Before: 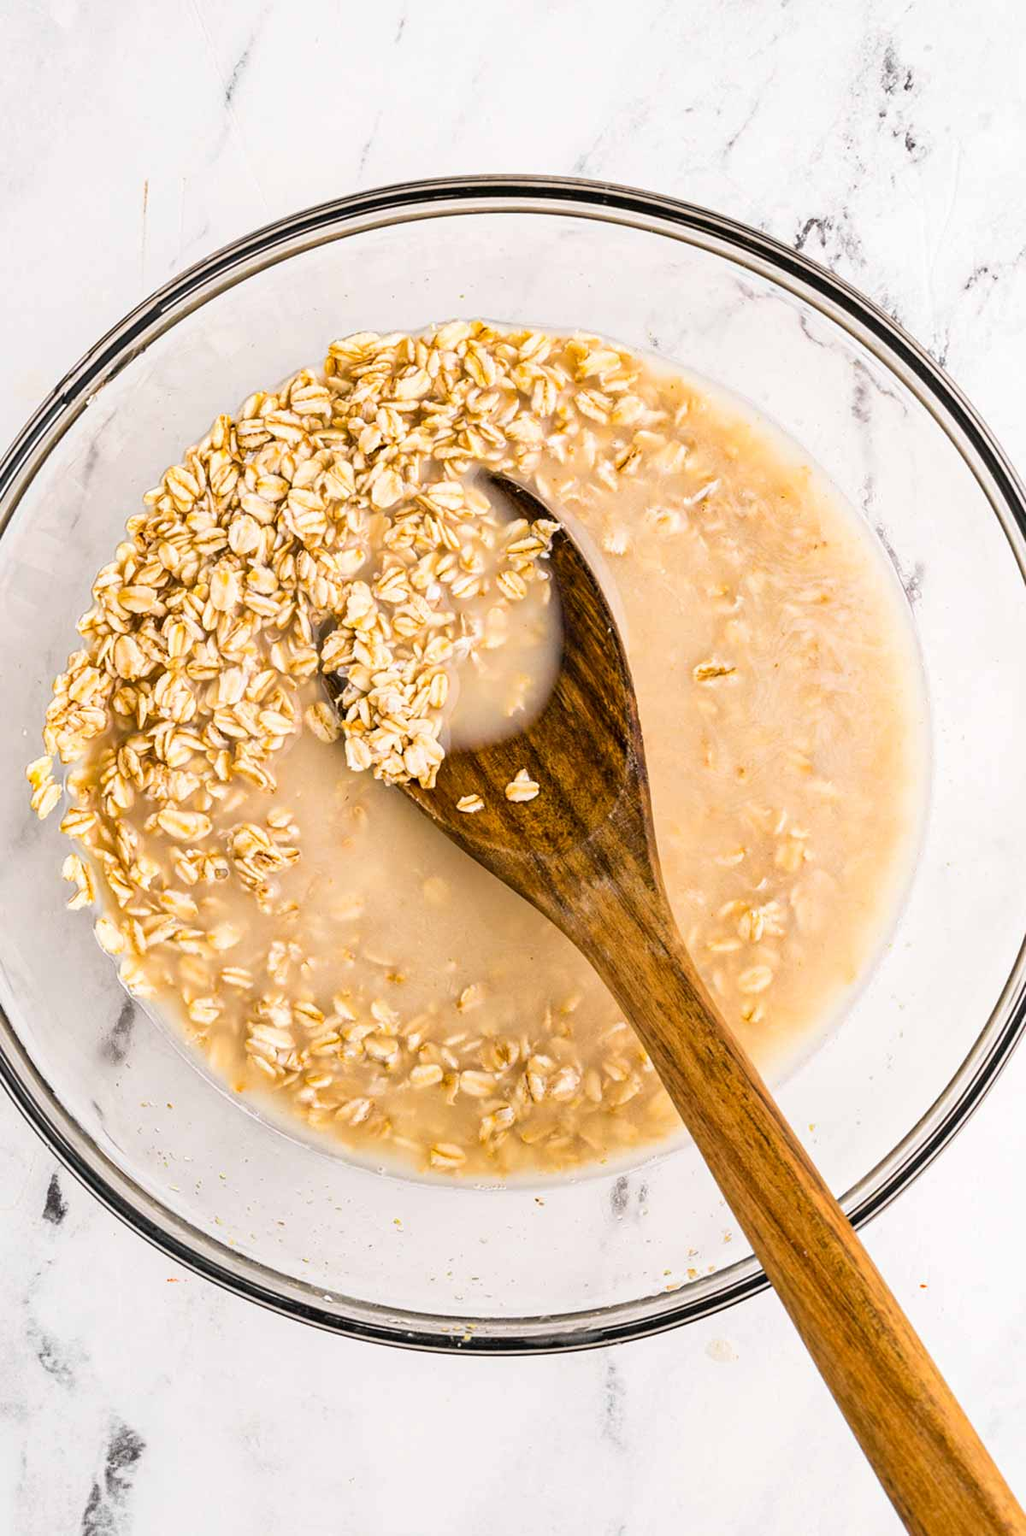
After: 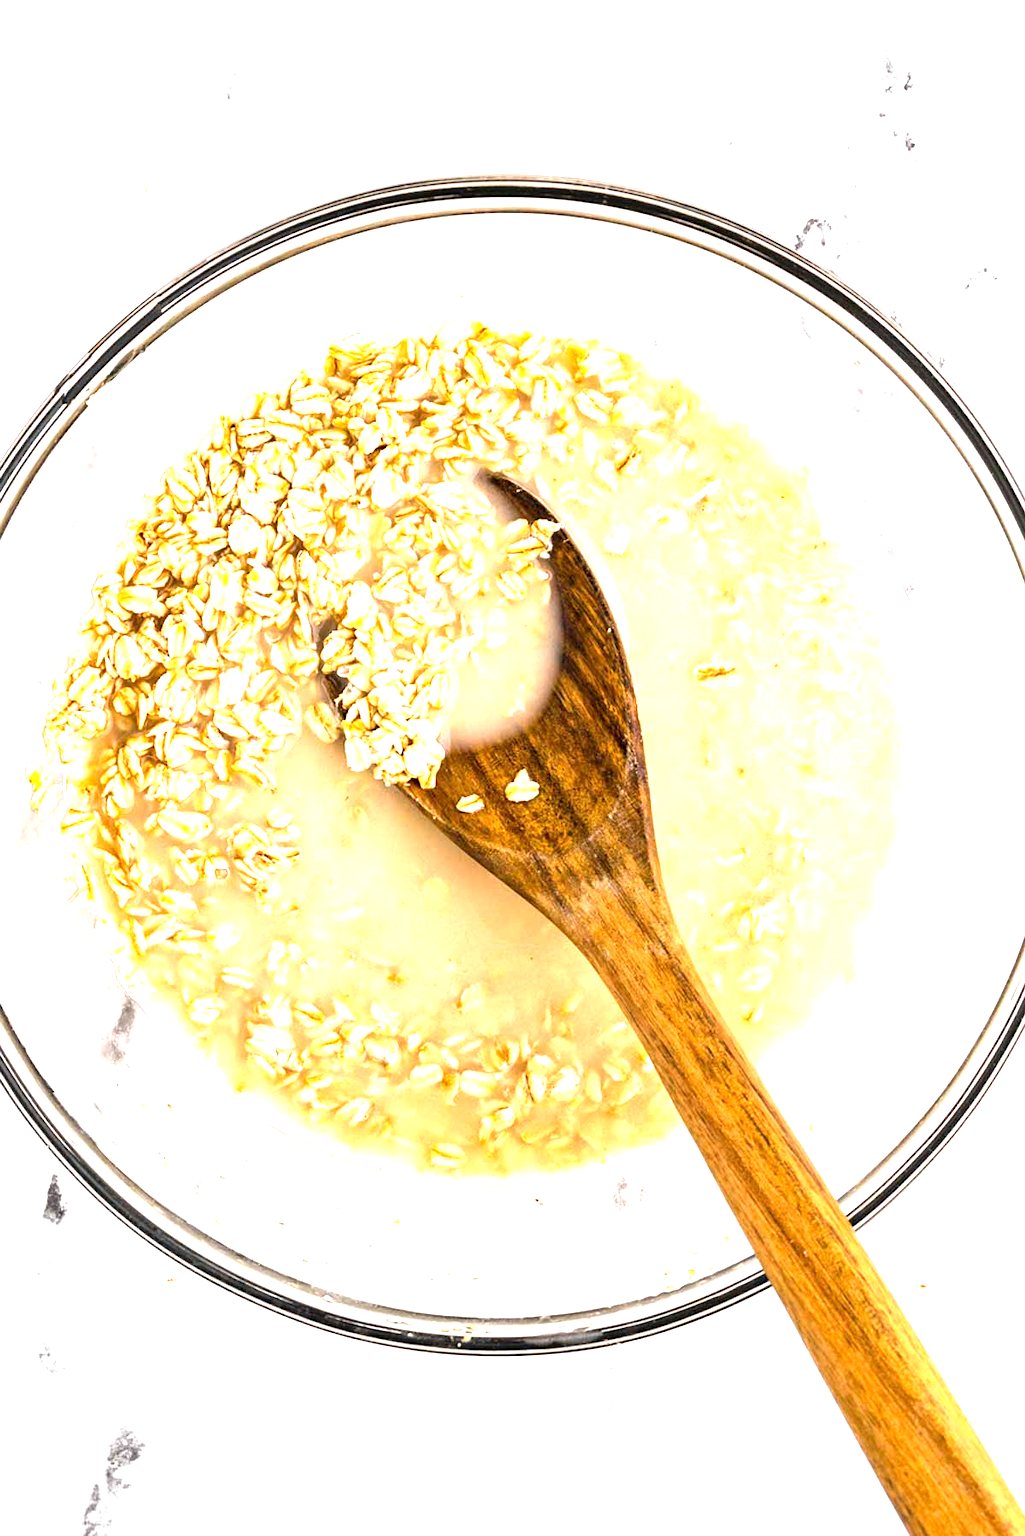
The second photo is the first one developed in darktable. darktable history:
exposure: exposure 1.16 EV, compensate exposure bias true, compensate highlight preservation false
rotate and perspective: automatic cropping original format, crop left 0, crop top 0
